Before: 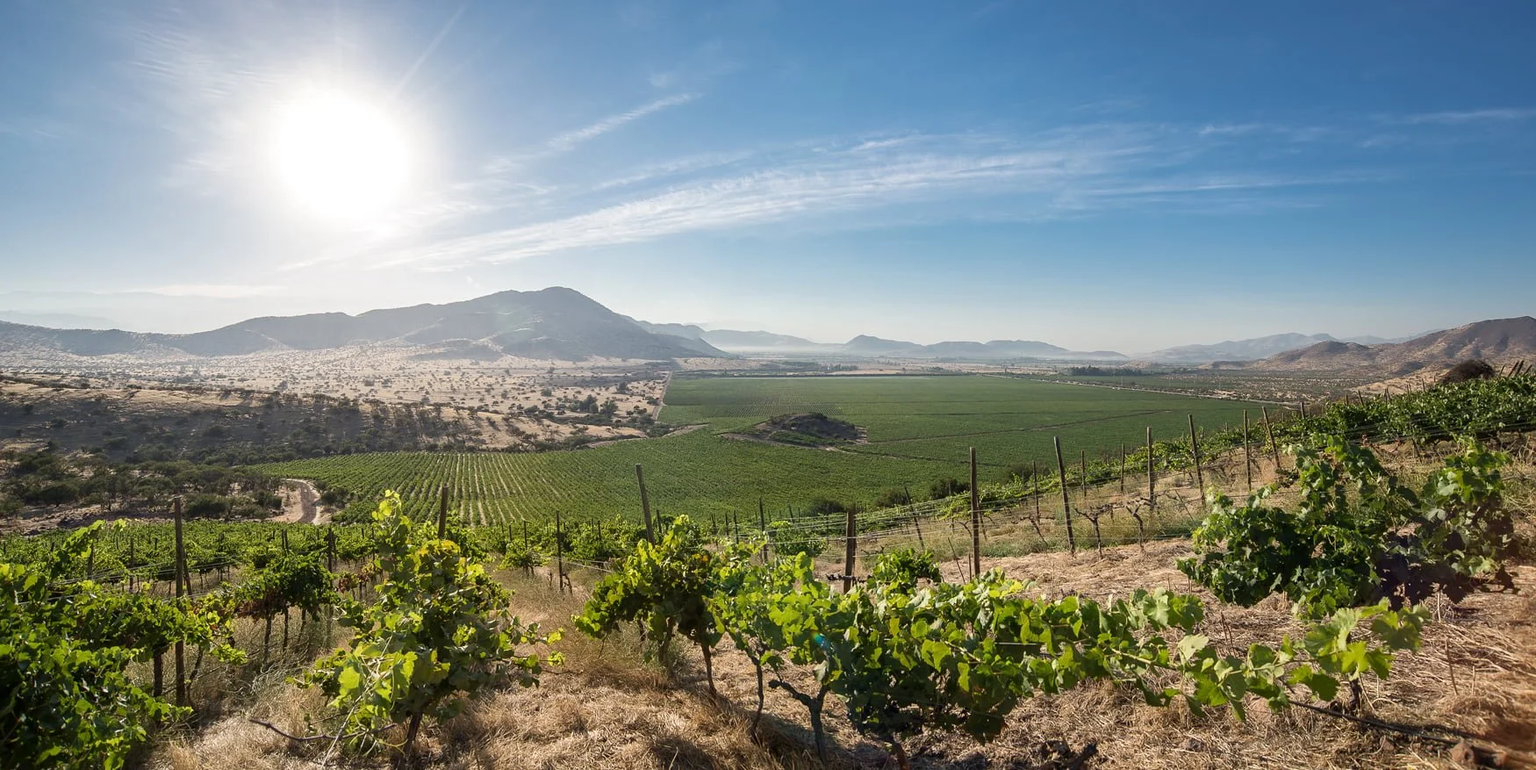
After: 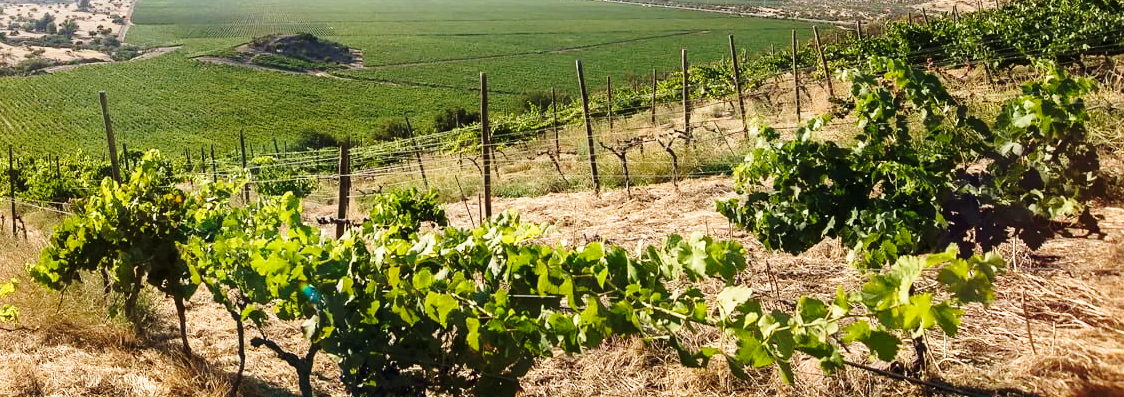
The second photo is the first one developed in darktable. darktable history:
velvia: strength 14.96%
base curve: curves: ch0 [(0, 0) (0.036, 0.037) (0.121, 0.228) (0.46, 0.76) (0.859, 0.983) (1, 1)], preserve colors none
crop and rotate: left 35.756%, top 49.892%, bottom 4.834%
